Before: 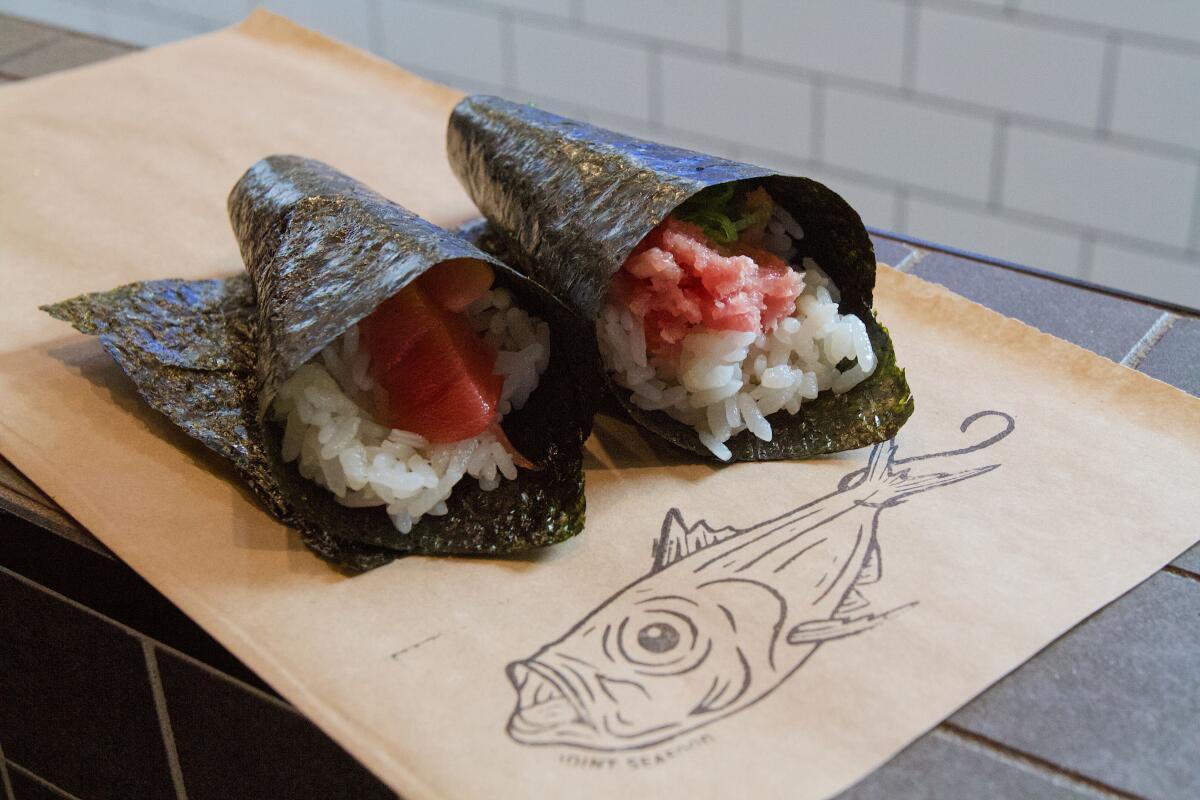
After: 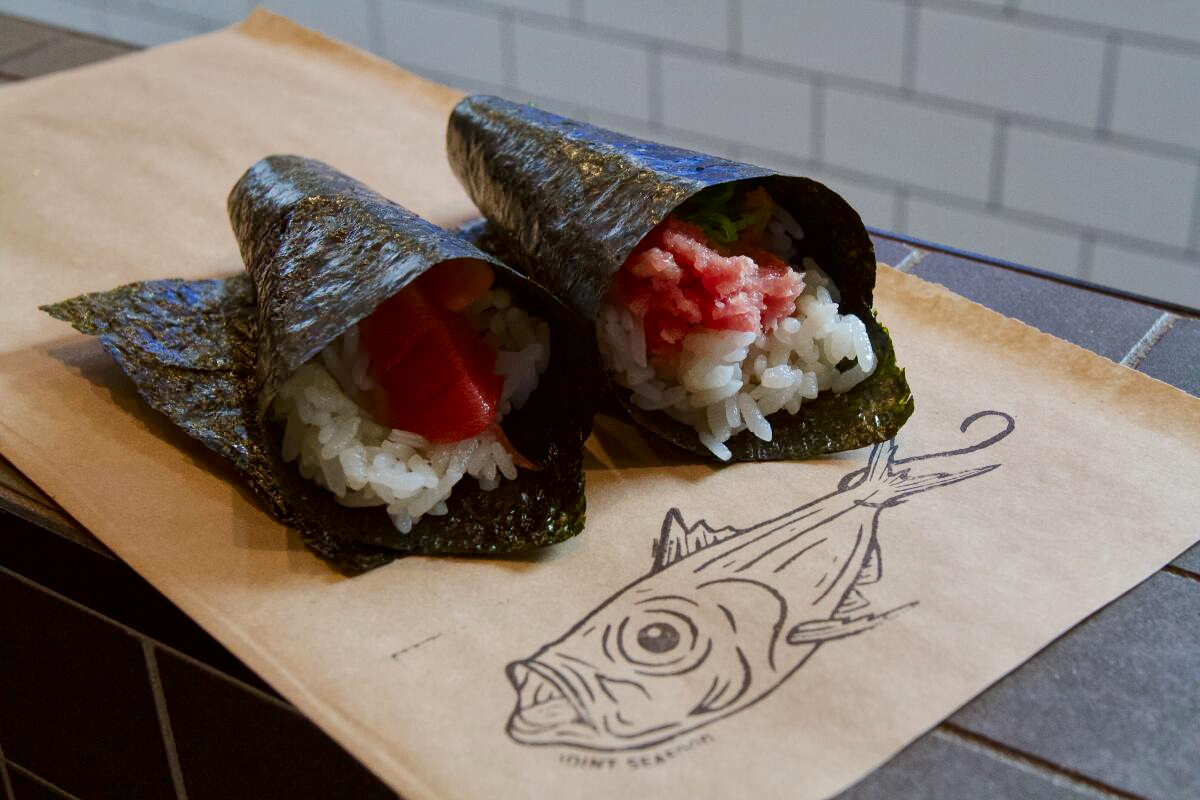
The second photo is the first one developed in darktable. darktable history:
contrast brightness saturation: contrast 0.068, brightness -0.147, saturation 0.107
shadows and highlights: shadows 5.92, highlights color adjustment 89.32%, soften with gaussian
